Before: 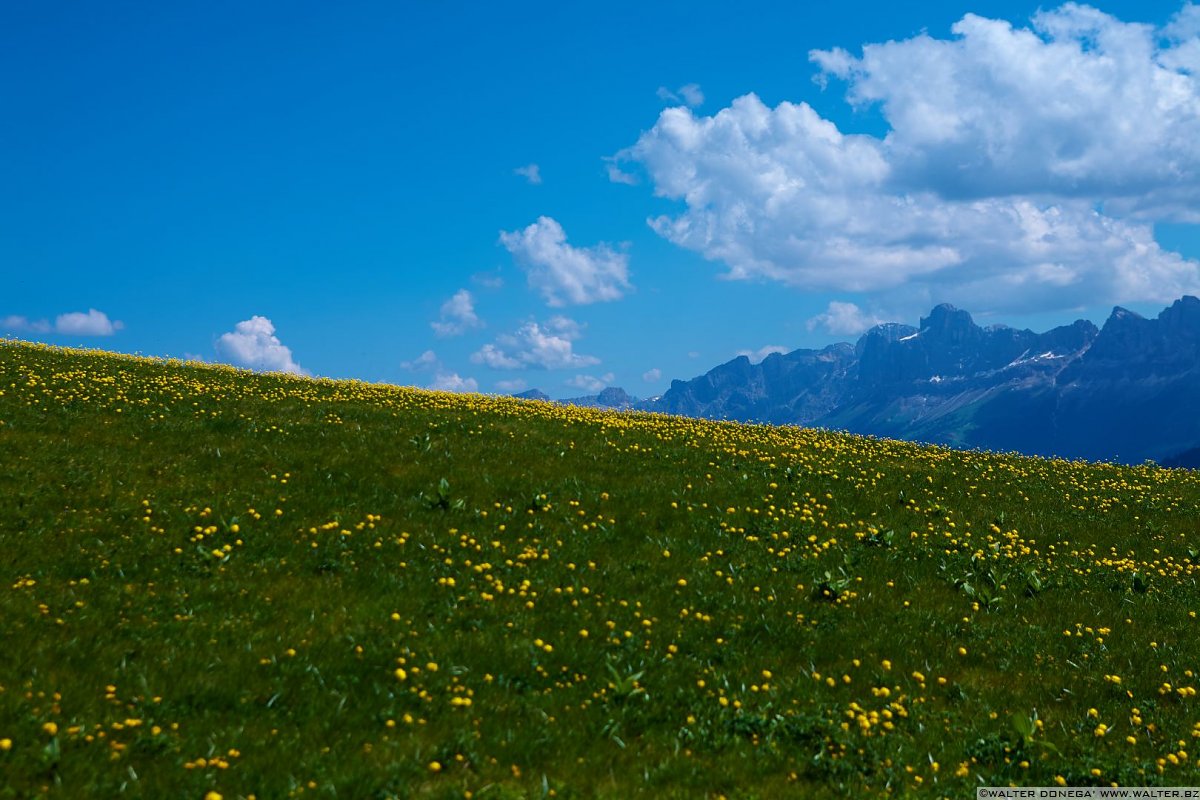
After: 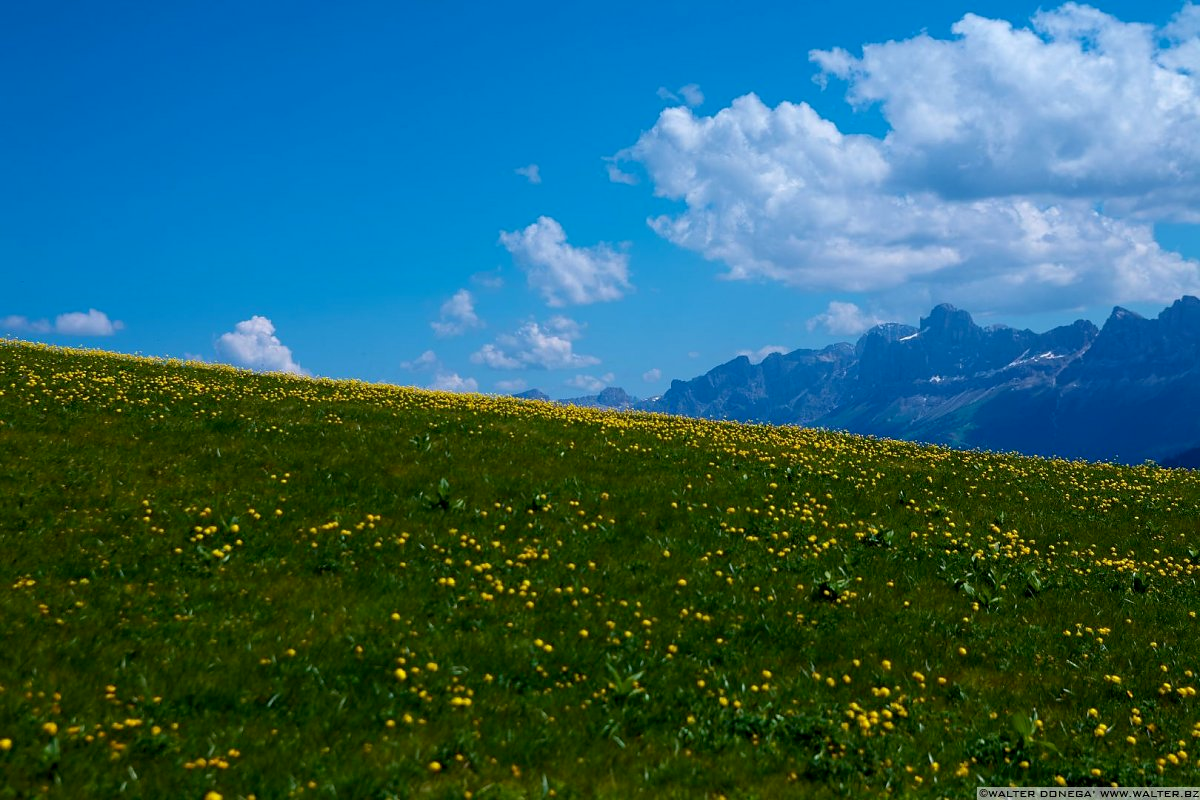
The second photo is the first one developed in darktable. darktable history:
exposure: black level correction 0.005, exposure 0.017 EV, compensate exposure bias true, compensate highlight preservation false
